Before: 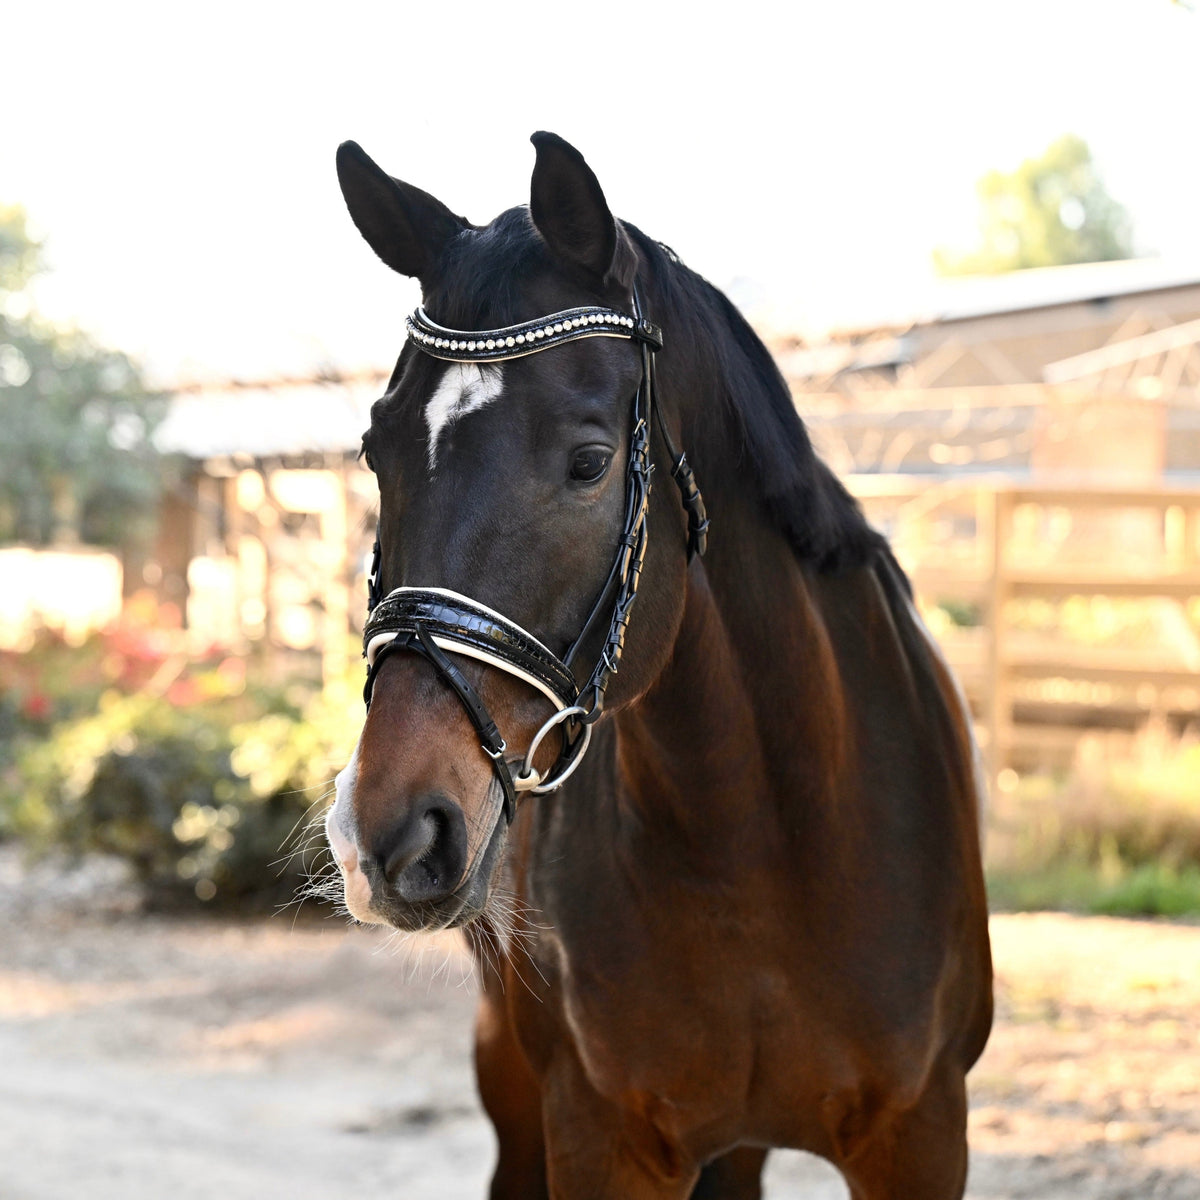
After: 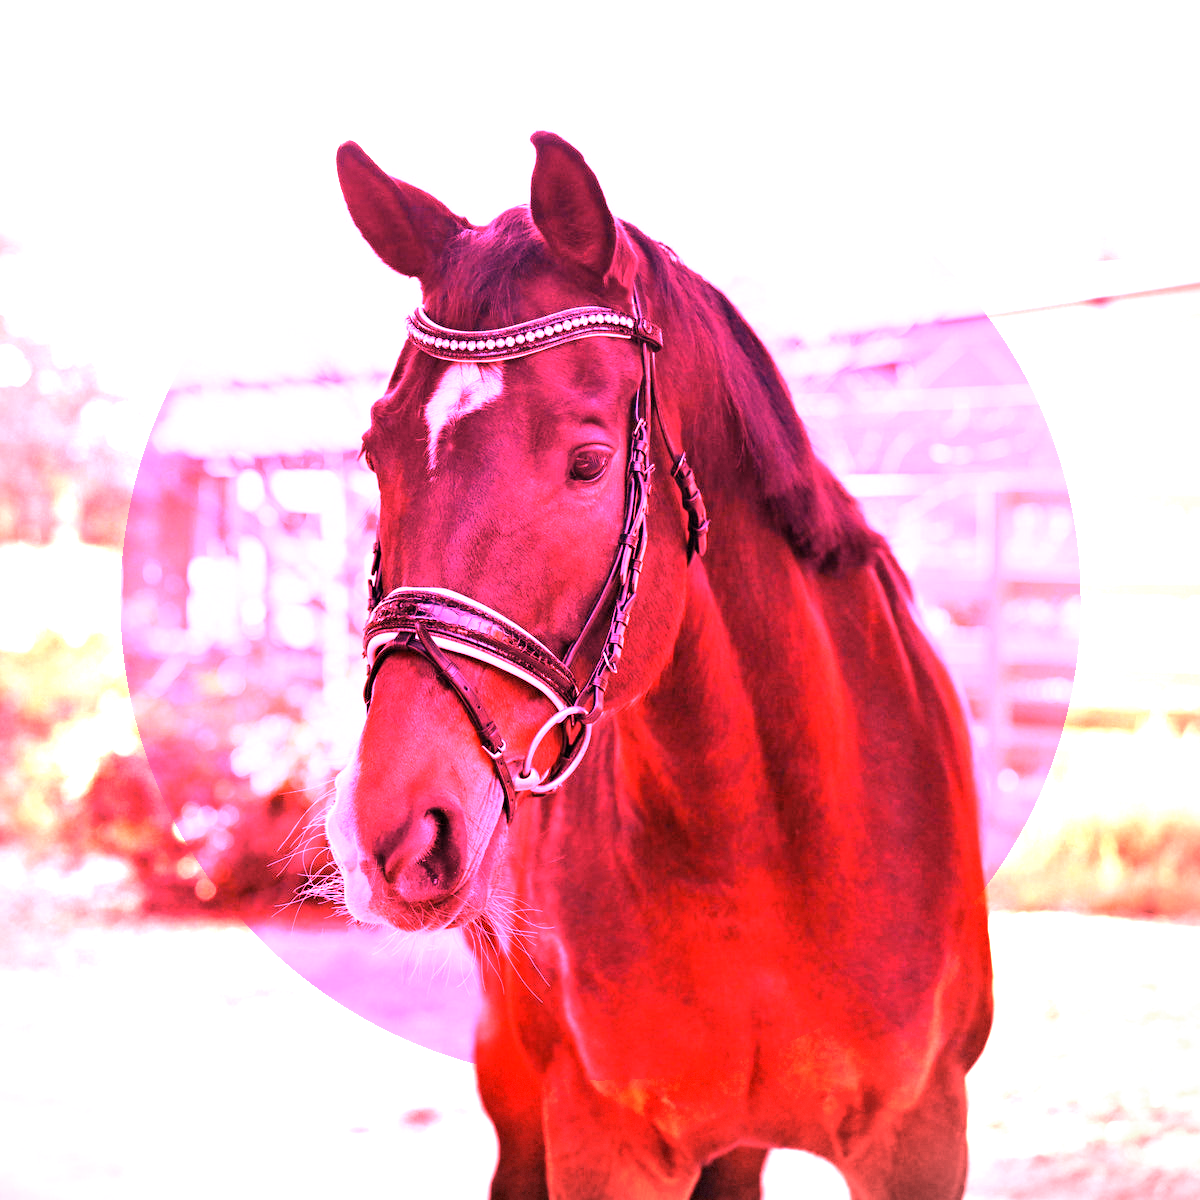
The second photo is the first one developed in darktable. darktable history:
white balance: red 4.26, blue 1.802
vignetting: dithering 8-bit output, unbound false
